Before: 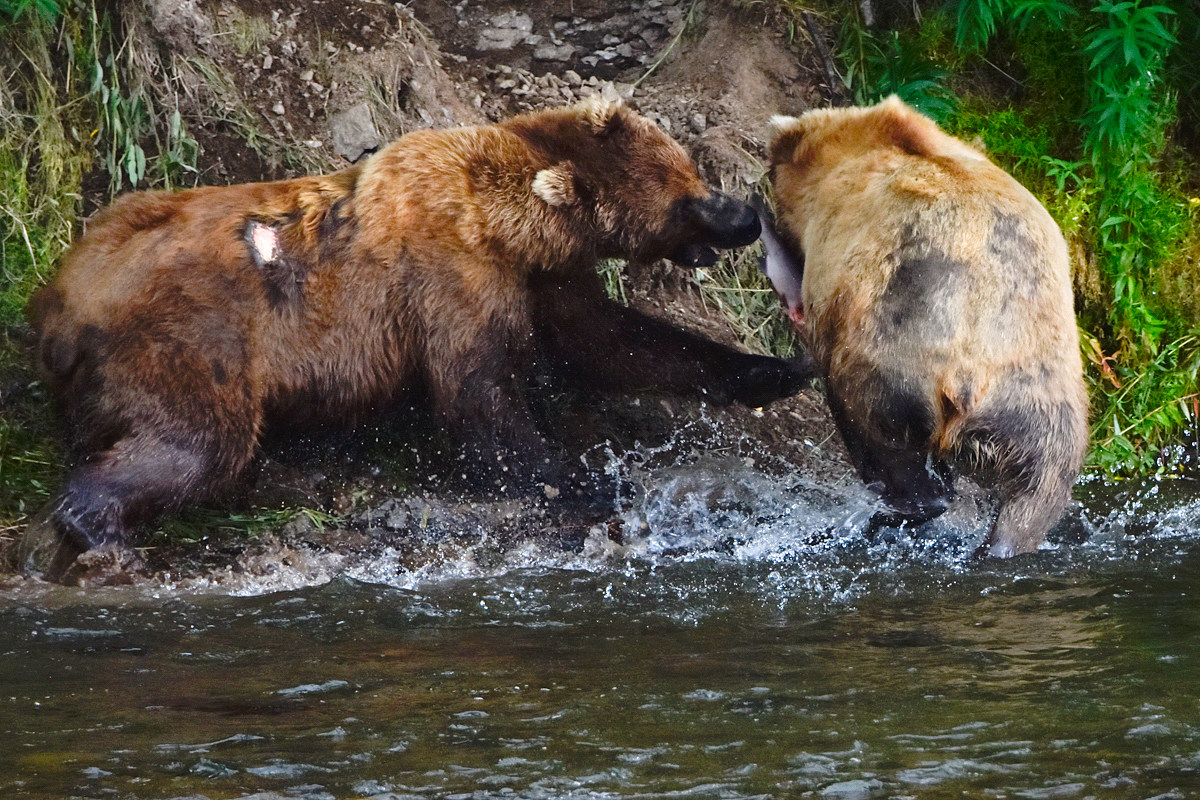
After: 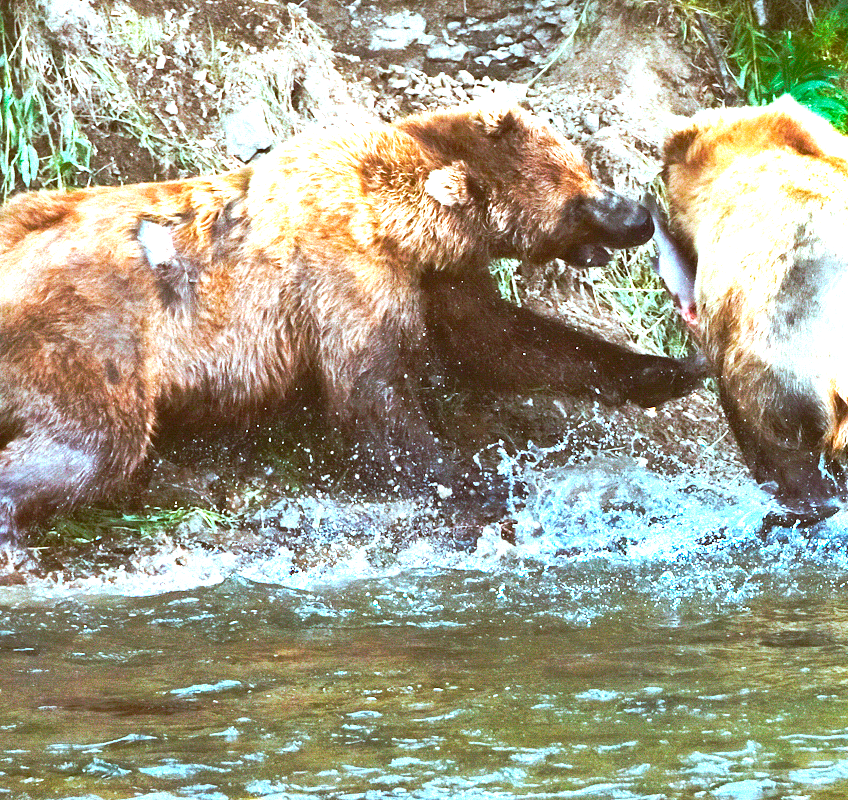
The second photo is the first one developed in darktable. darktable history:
crop and rotate: left 8.945%, right 20.371%
exposure: black level correction 0, exposure 2.306 EV, compensate exposure bias true, compensate highlight preservation false
color correction: highlights a* -14.86, highlights b* -16.28, shadows a* 10.1, shadows b* 29.05
